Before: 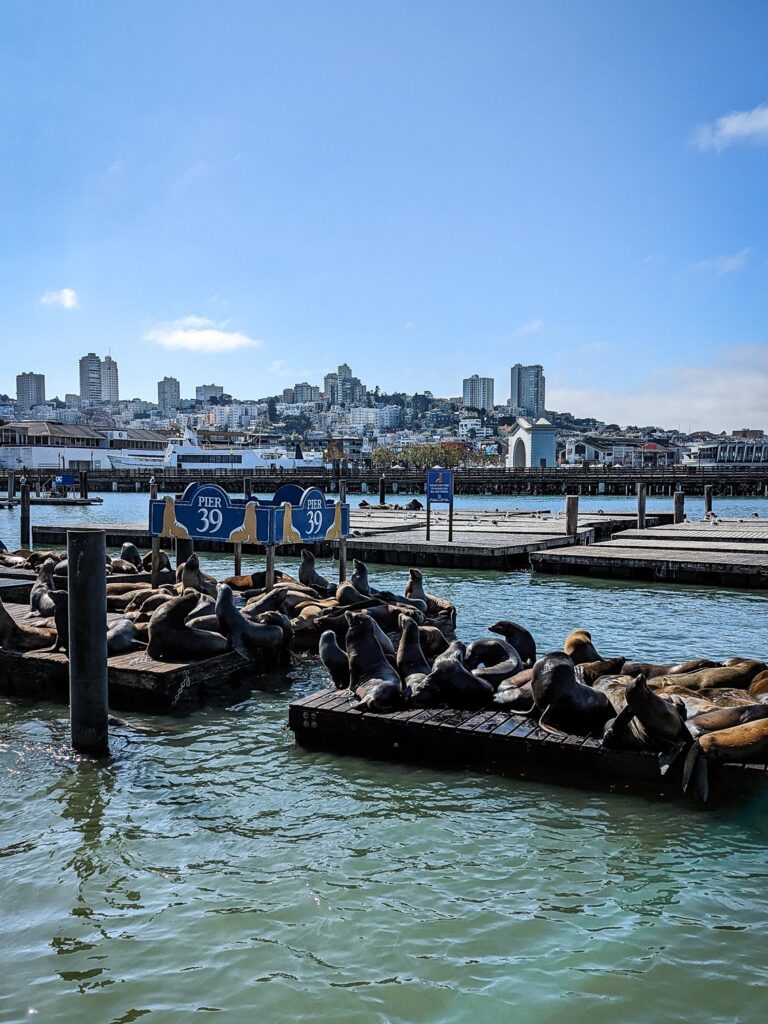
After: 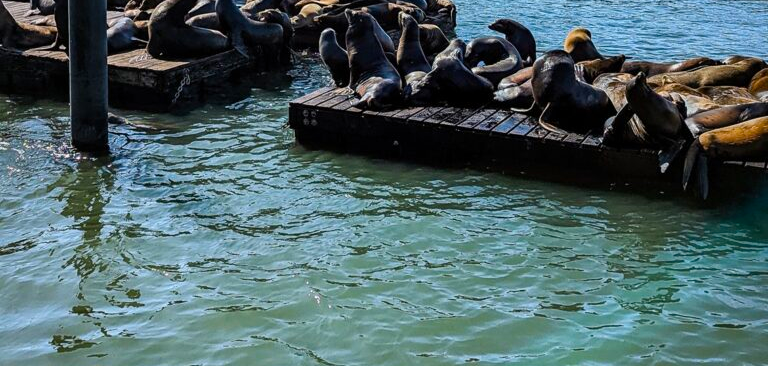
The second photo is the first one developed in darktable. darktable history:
color balance rgb: perceptual saturation grading › global saturation 25.85%, global vibrance 20%
exposure: compensate highlight preservation false
crop and rotate: top 58.864%, bottom 5.322%
